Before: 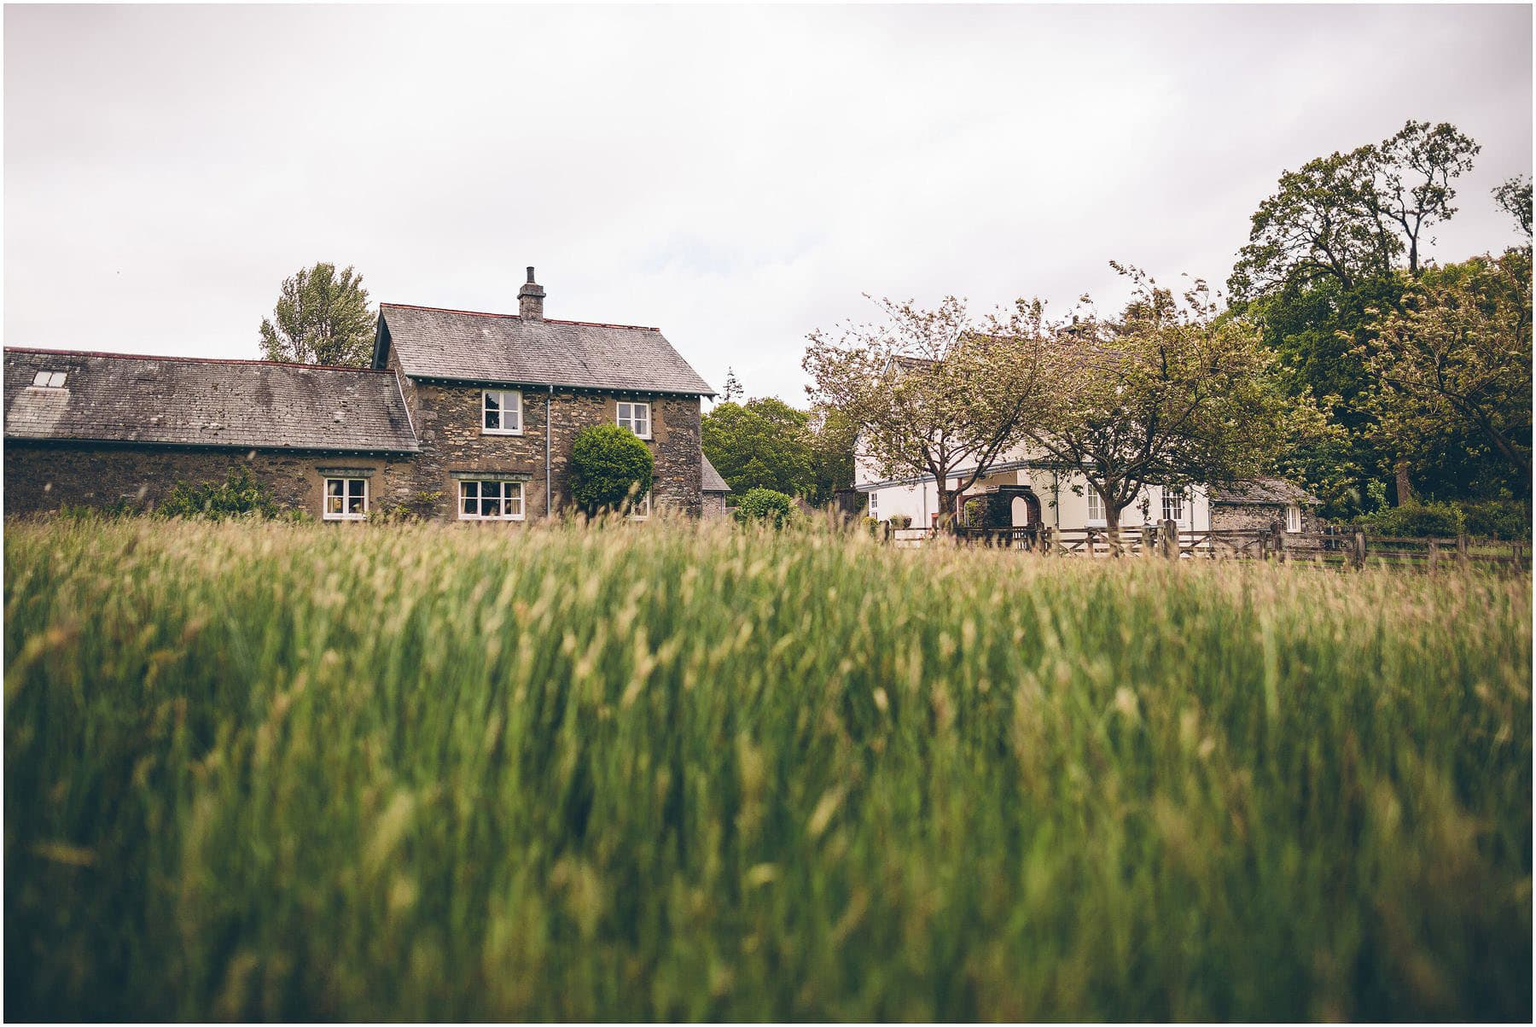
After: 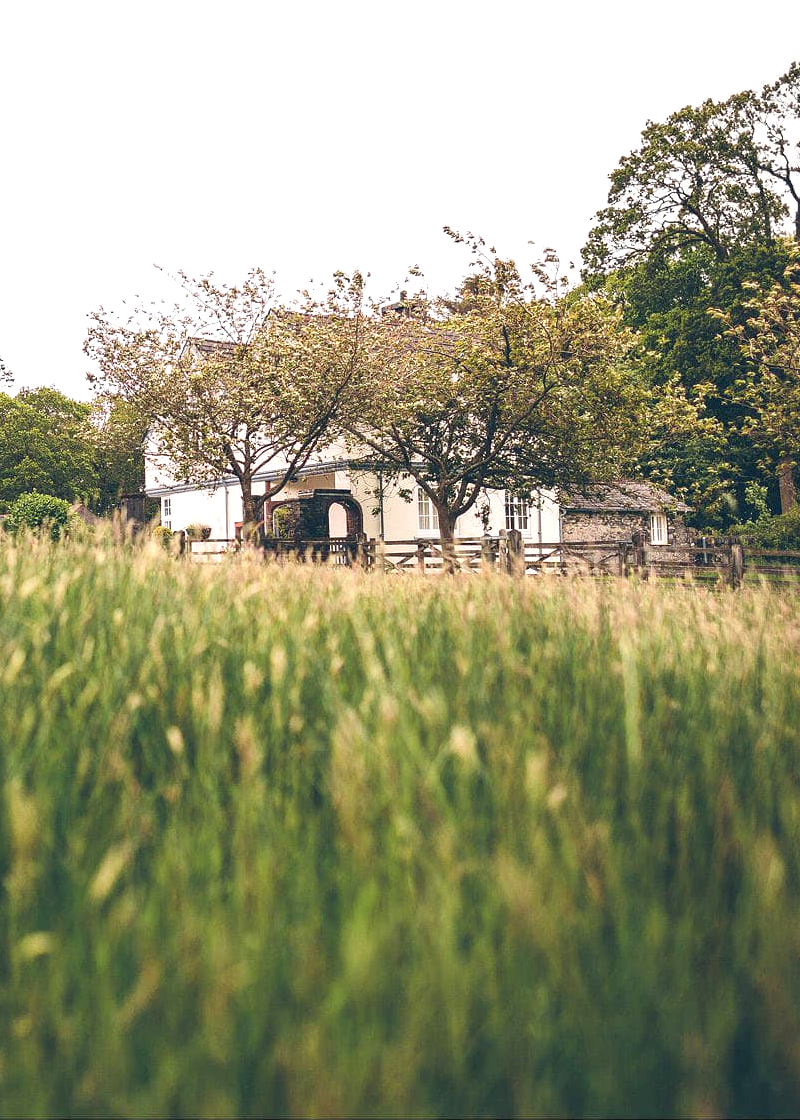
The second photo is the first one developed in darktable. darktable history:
crop: left 47.628%, top 6.643%, right 7.874%
exposure: black level correction 0.001, exposure 0.5 EV, compensate exposure bias true, compensate highlight preservation false
